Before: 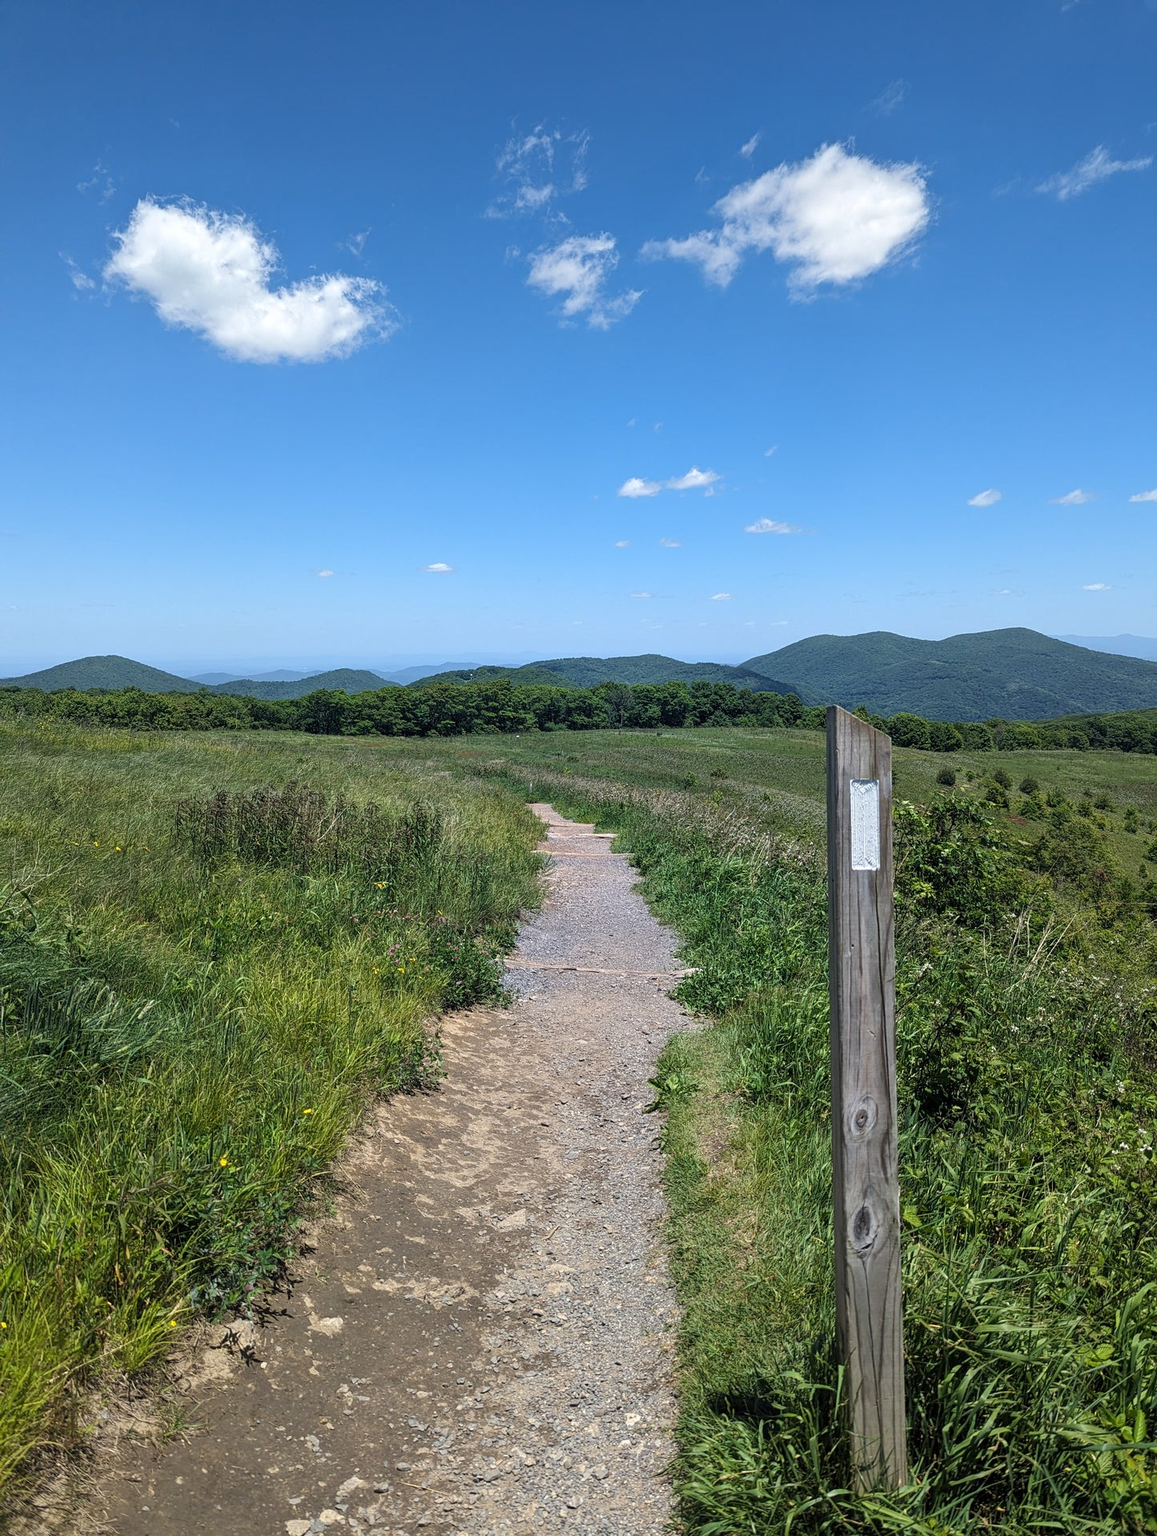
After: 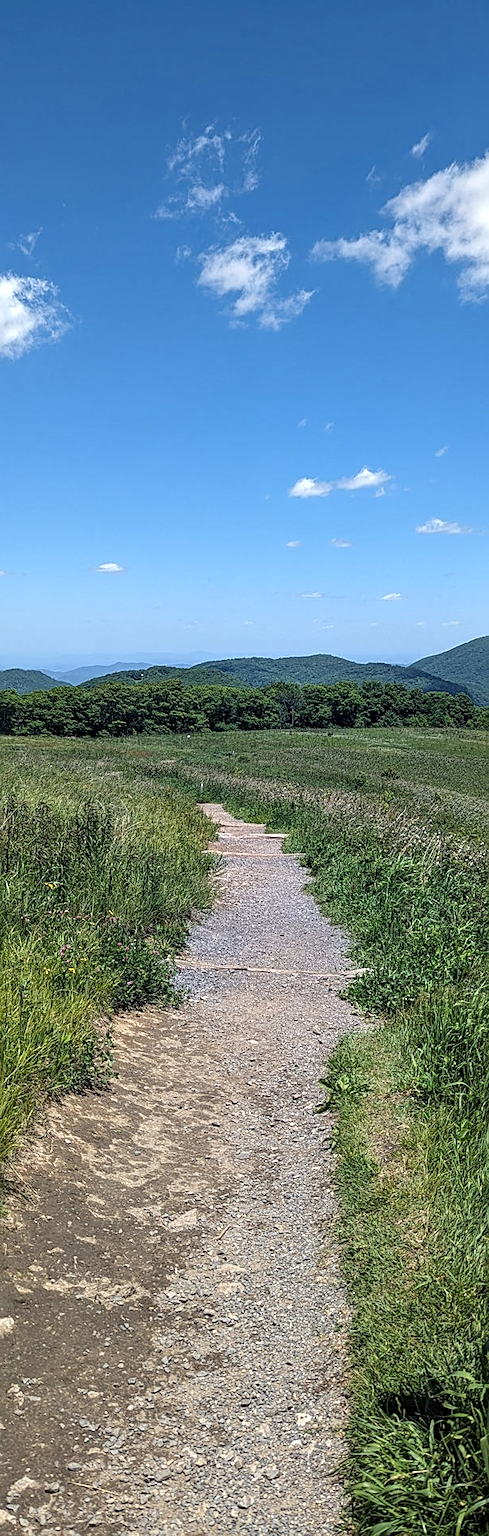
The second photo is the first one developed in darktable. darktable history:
local contrast: detail 130%
sharpen: on, module defaults
crop: left 28.477%, right 29.162%
